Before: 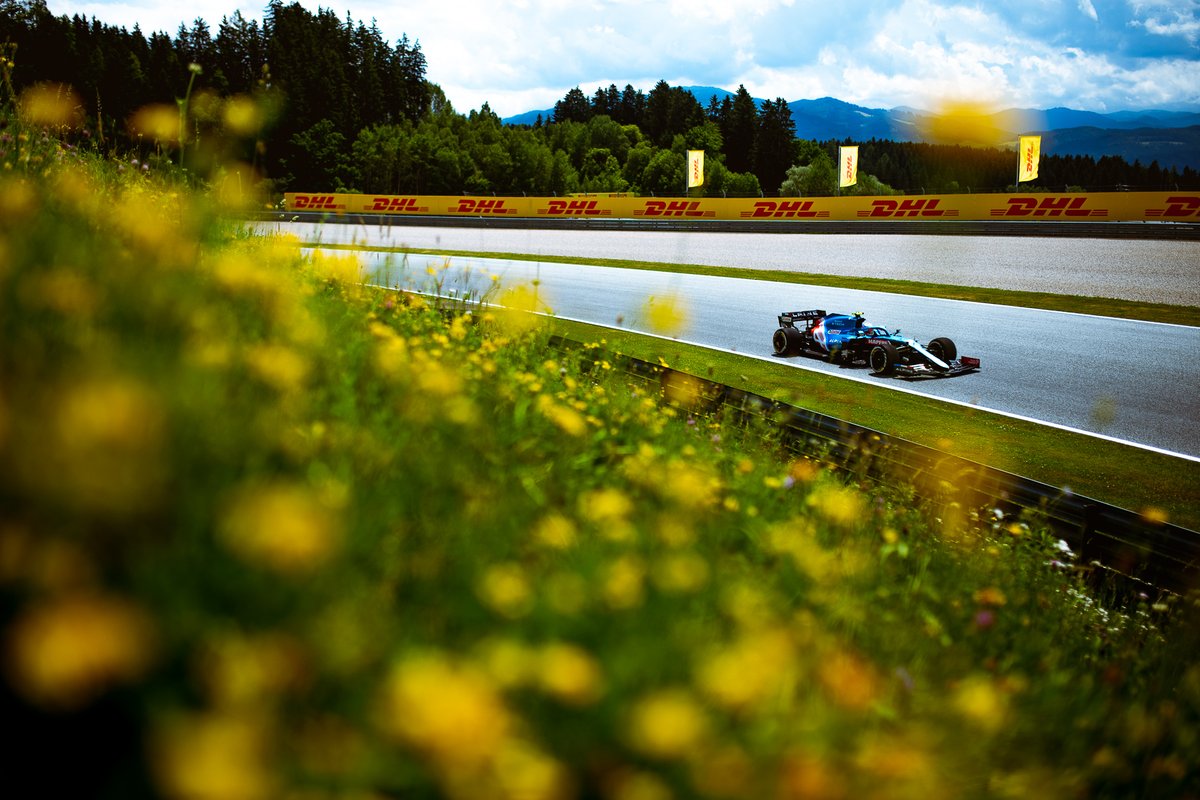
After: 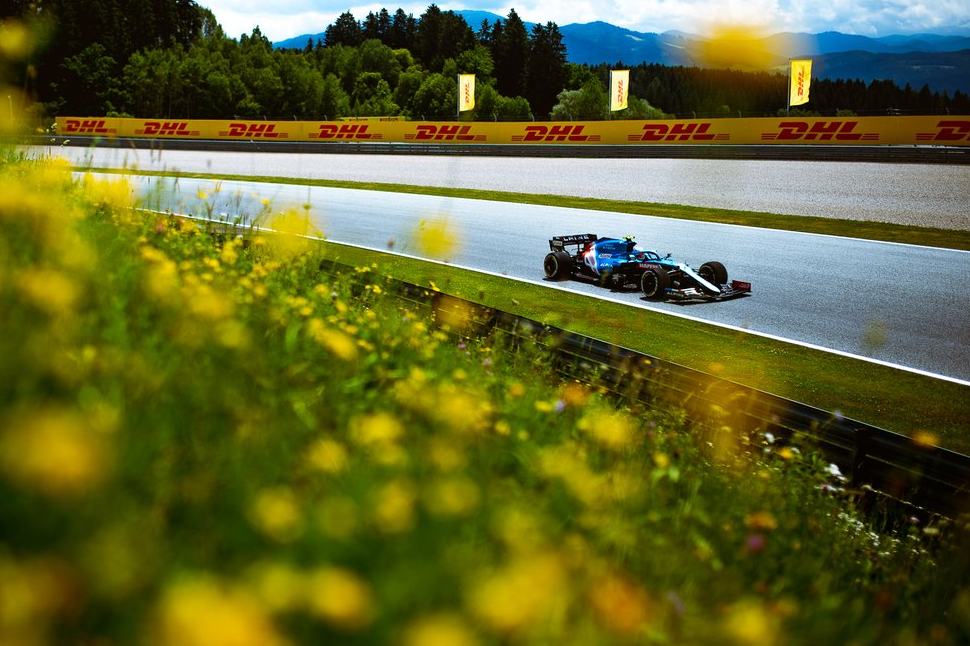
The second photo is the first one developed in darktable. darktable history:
crop: left 19.159%, top 9.58%, bottom 9.58%
